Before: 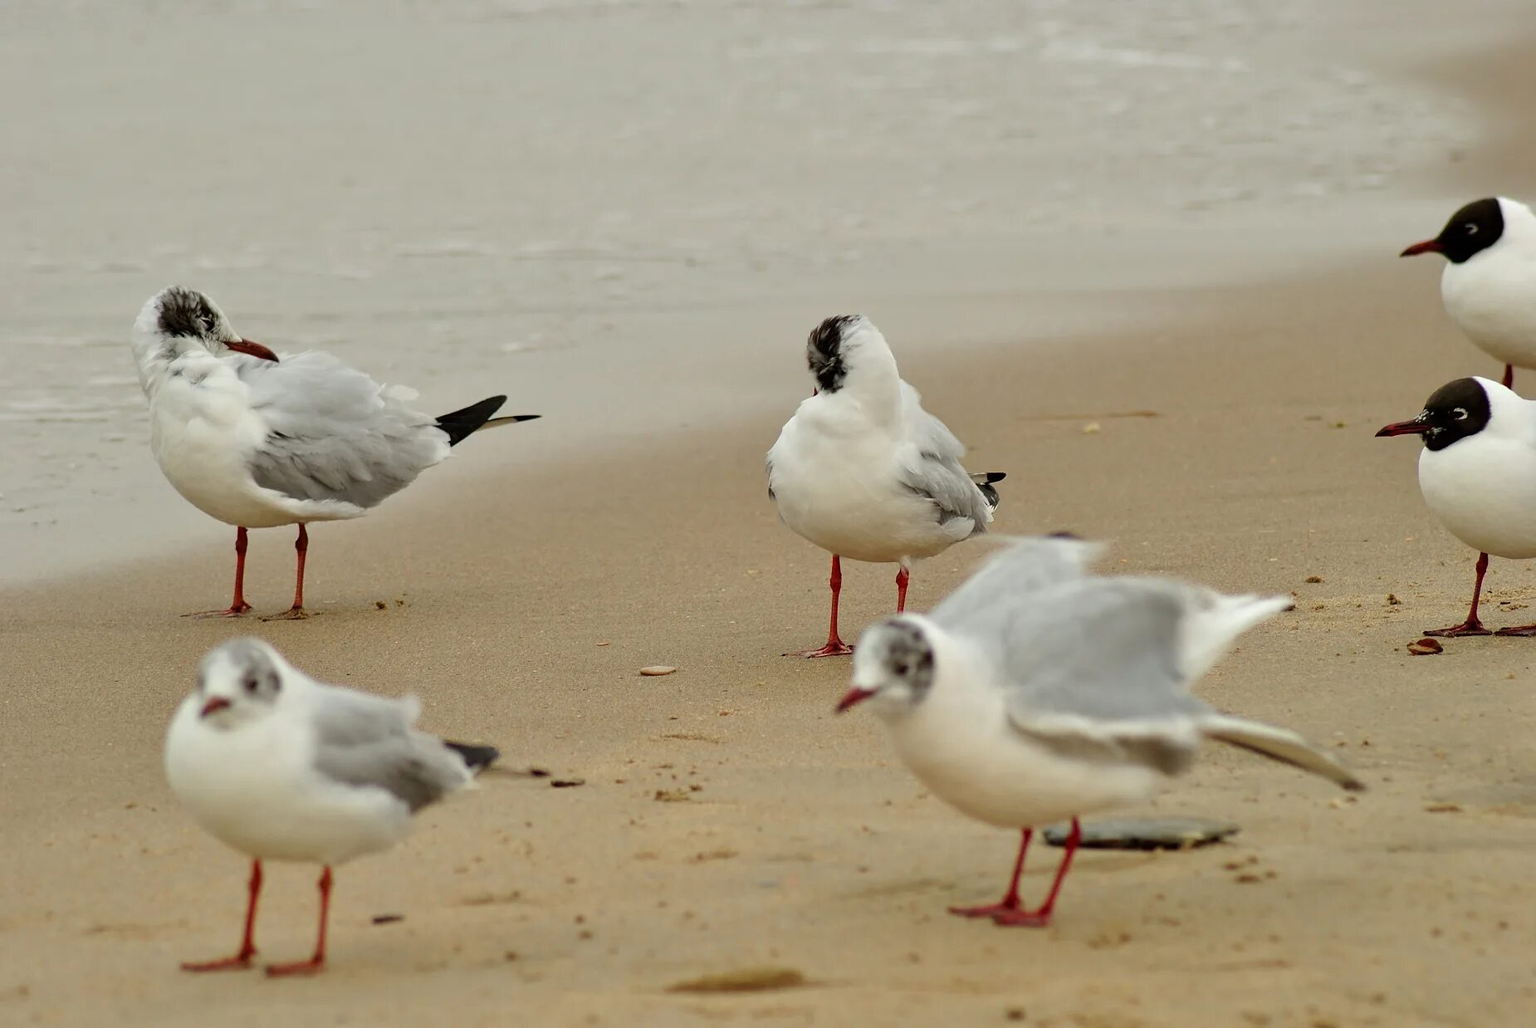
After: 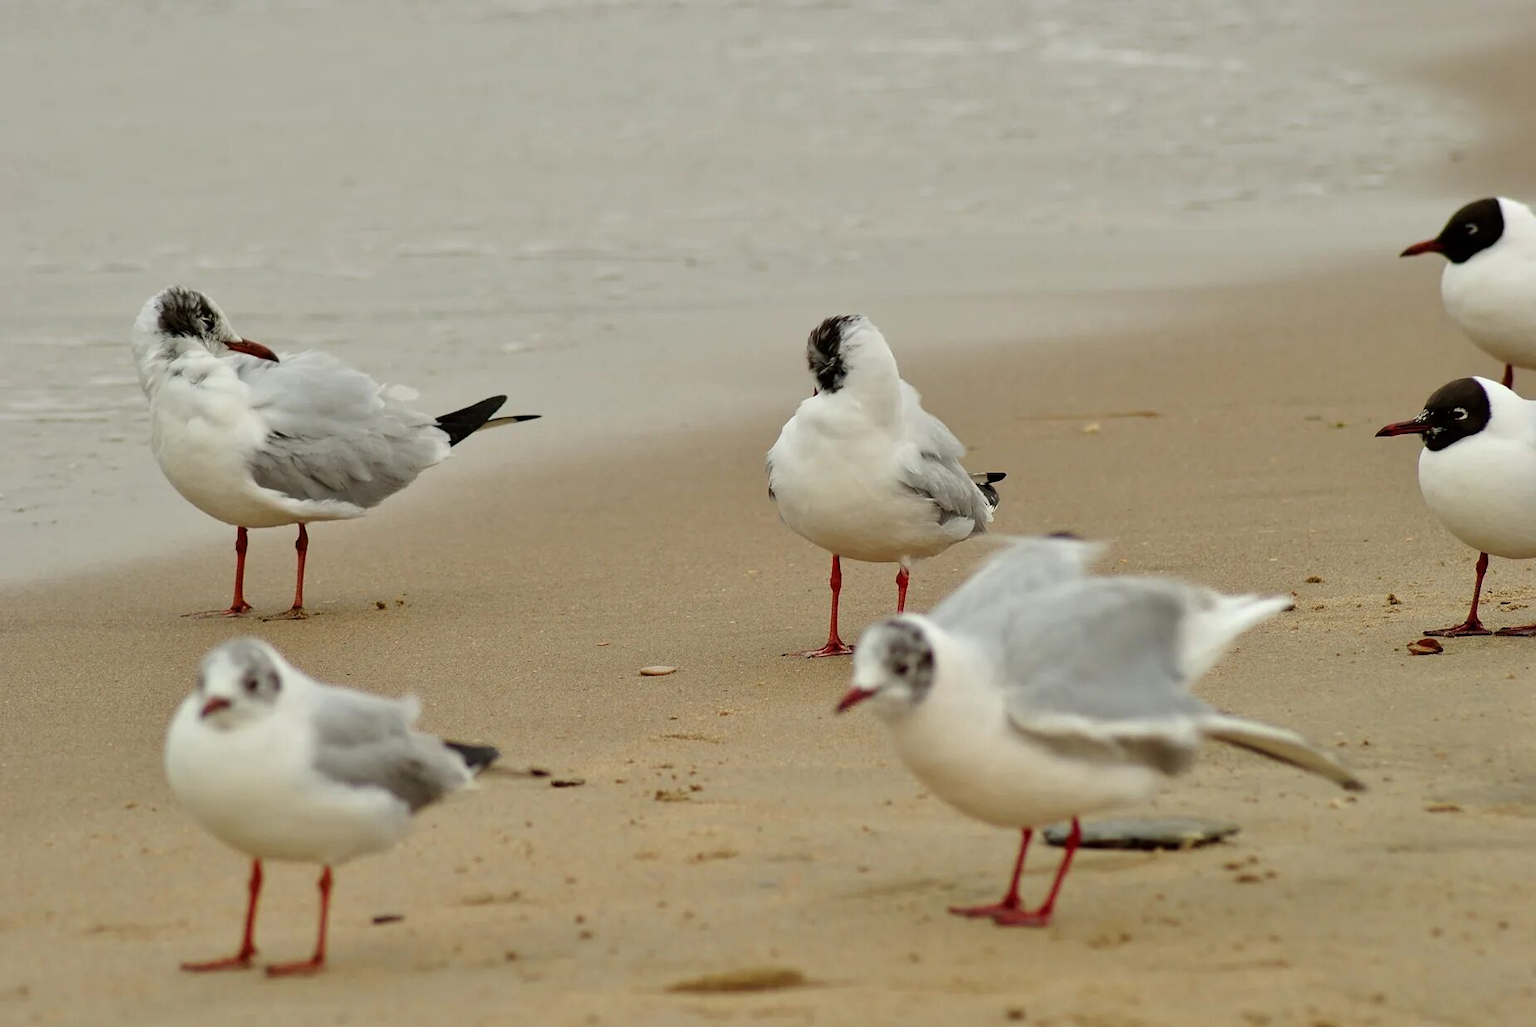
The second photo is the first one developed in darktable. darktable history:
shadows and highlights: shadows 37.13, highlights -27.02, soften with gaussian
